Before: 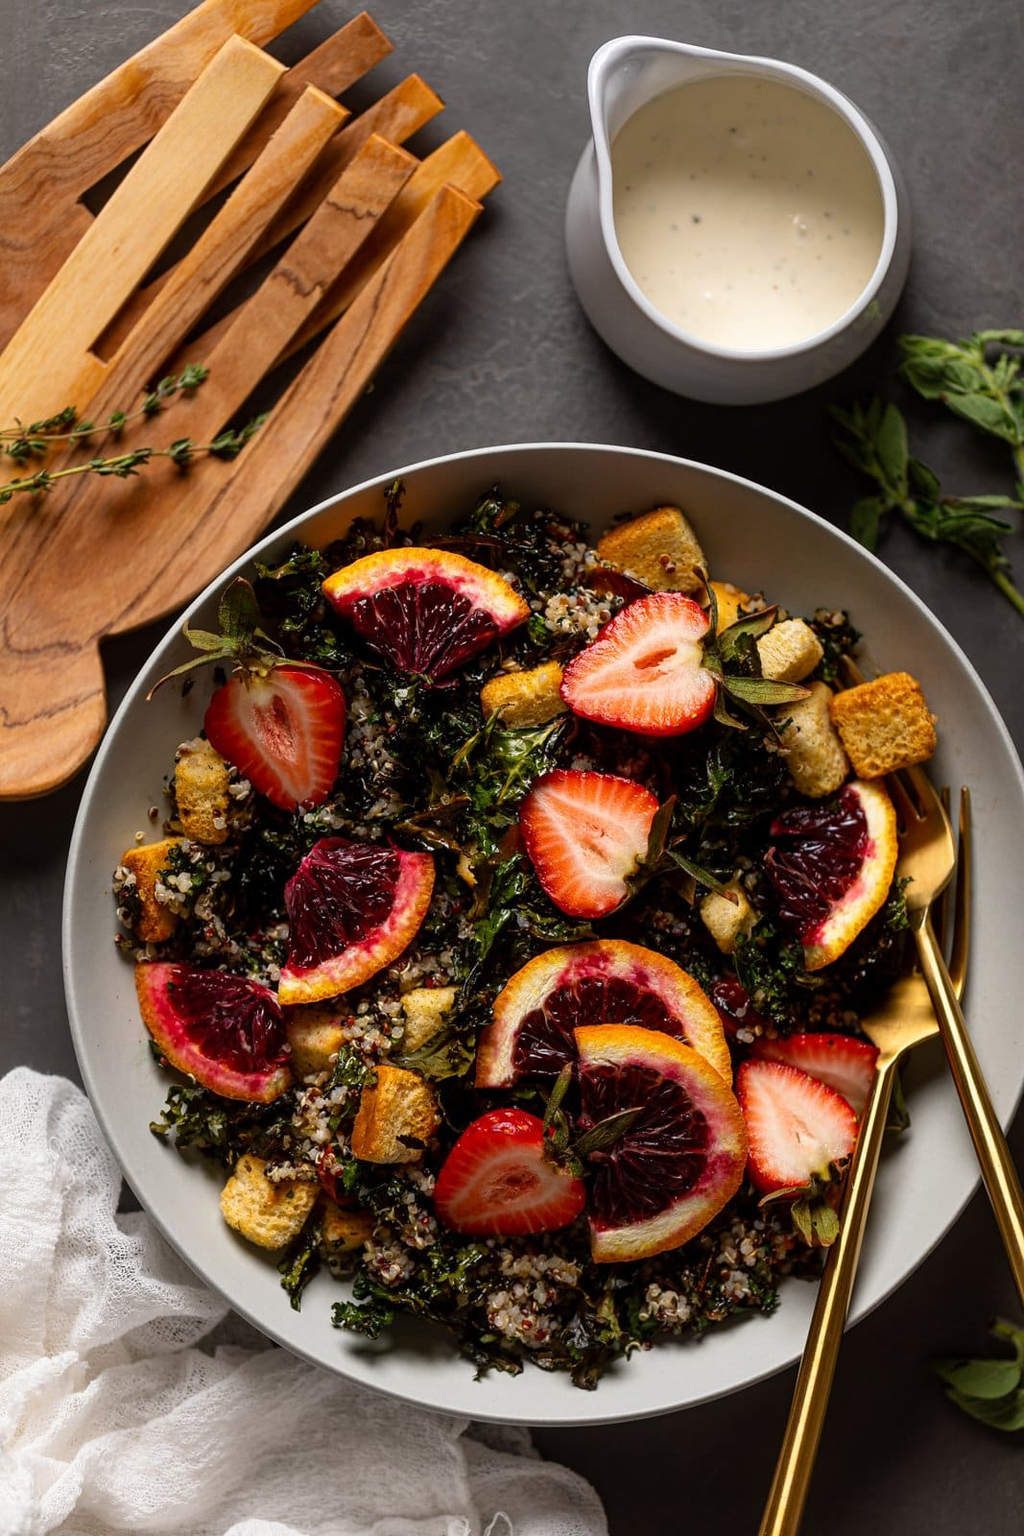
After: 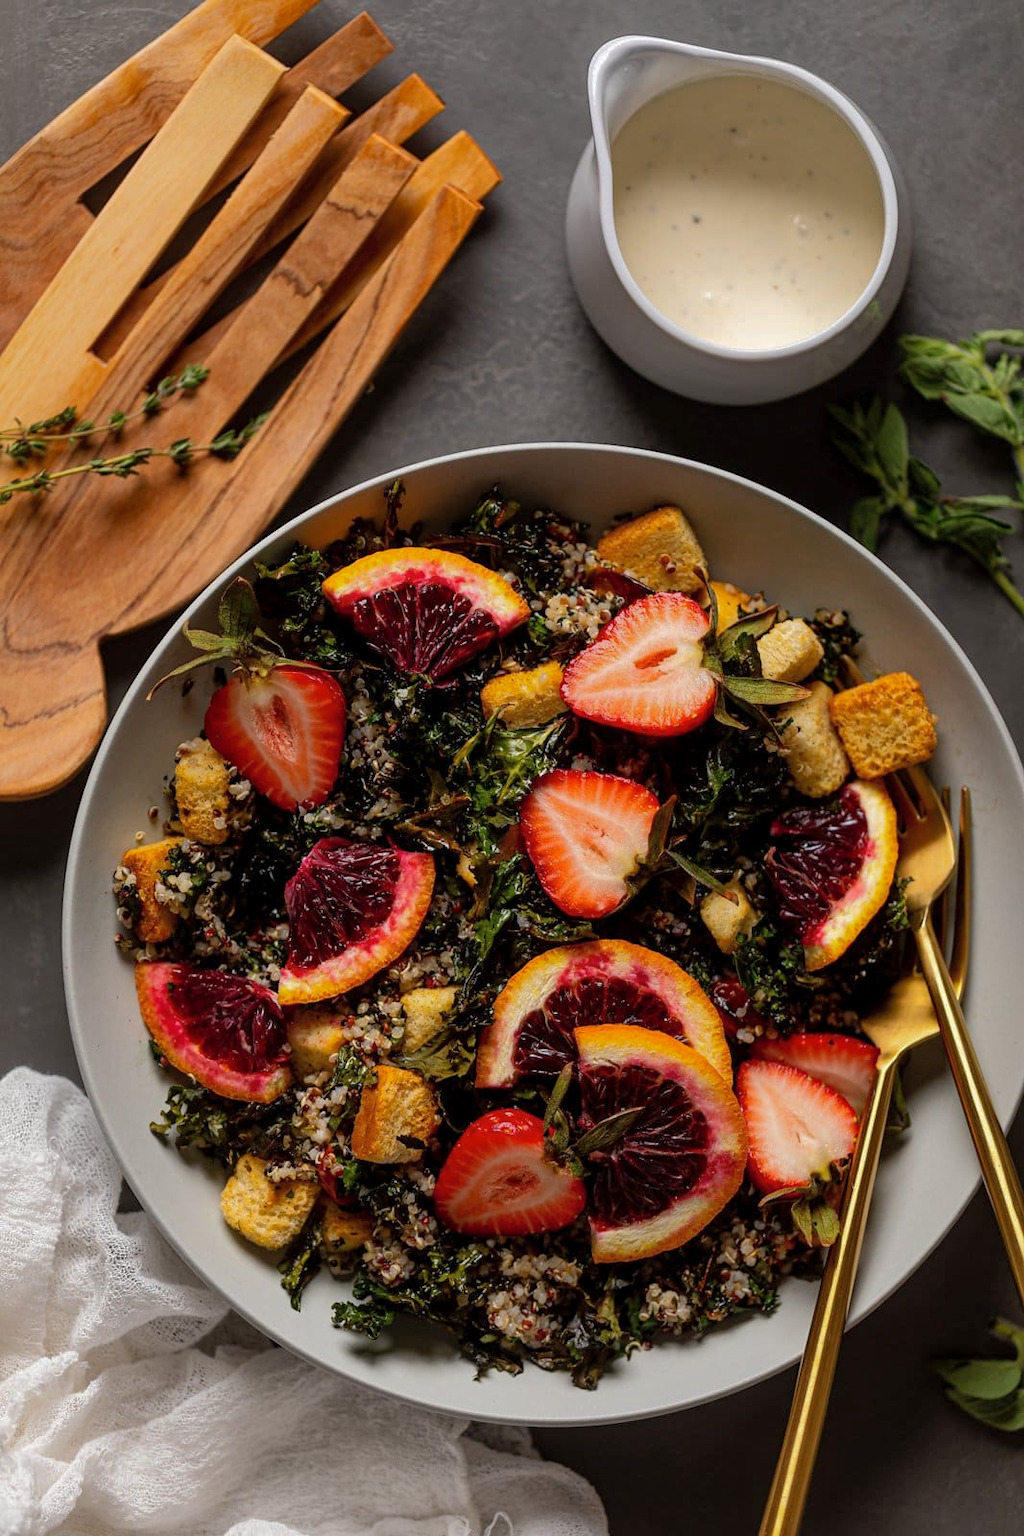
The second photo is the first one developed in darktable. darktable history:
shadows and highlights: shadows 39.53, highlights -59.85
exposure: black level correction 0.001, compensate highlight preservation false
